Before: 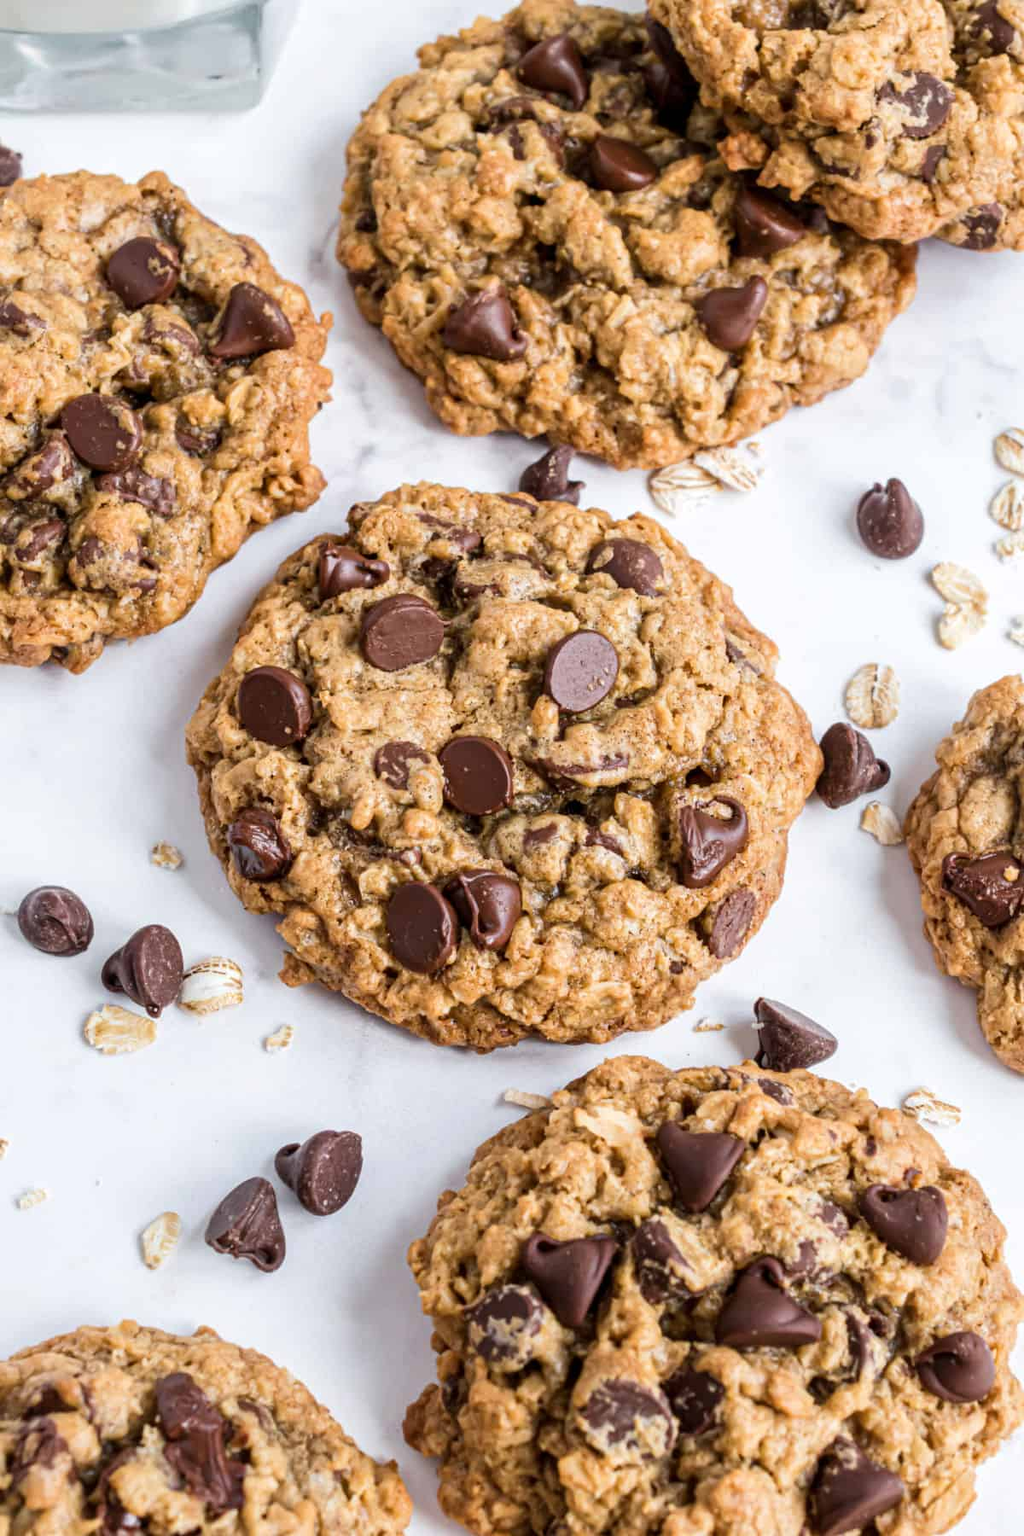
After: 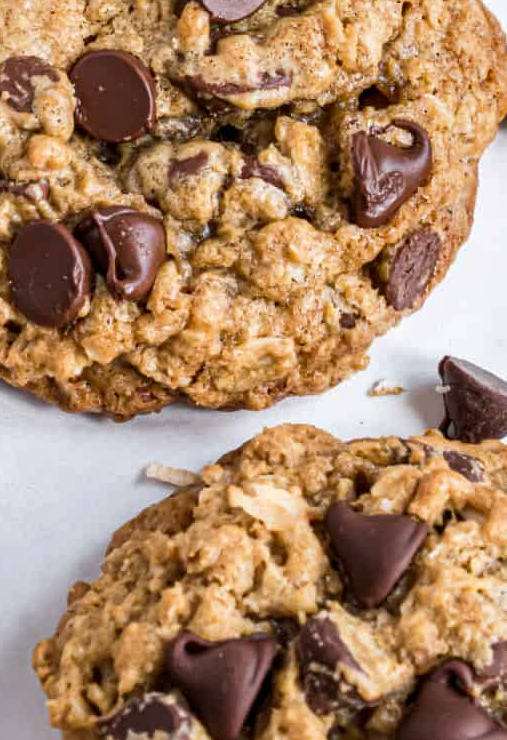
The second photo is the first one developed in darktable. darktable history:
crop: left 37.139%, top 45.169%, right 20.541%, bottom 13.687%
shadows and highlights: low approximation 0.01, soften with gaussian
